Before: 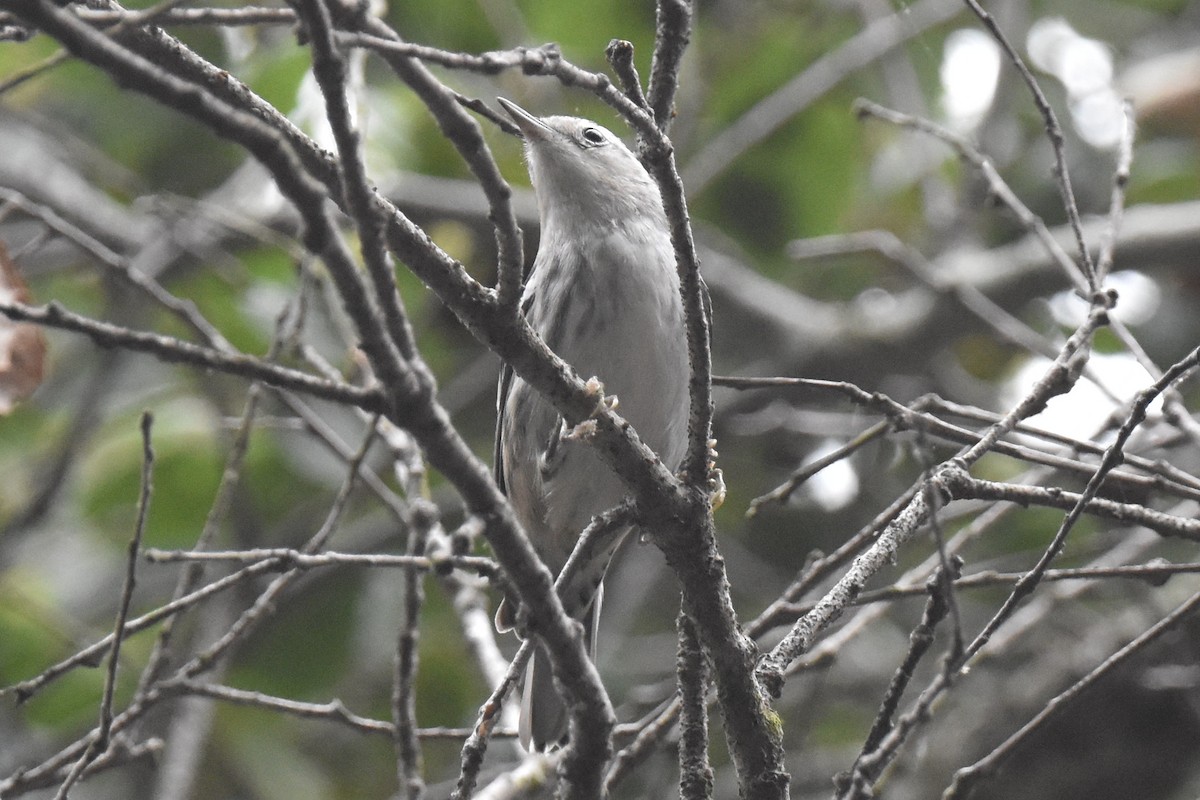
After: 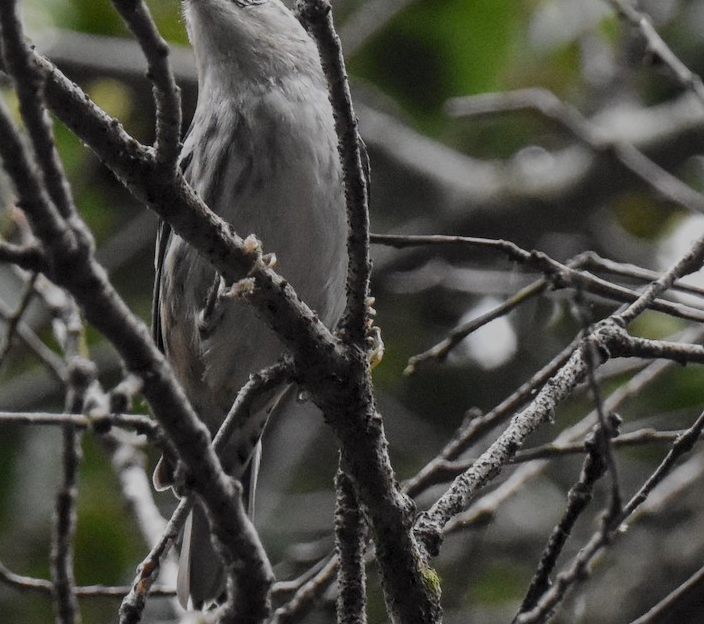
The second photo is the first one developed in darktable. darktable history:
contrast brightness saturation: brightness -0.253, saturation 0.199
crop and rotate: left 28.564%, top 17.845%, right 12.751%, bottom 4.082%
local contrast: detail 130%
filmic rgb: black relative exposure -7.65 EV, white relative exposure 4.56 EV, hardness 3.61, preserve chrominance RGB euclidean norm, color science v5 (2021), contrast in shadows safe, contrast in highlights safe
